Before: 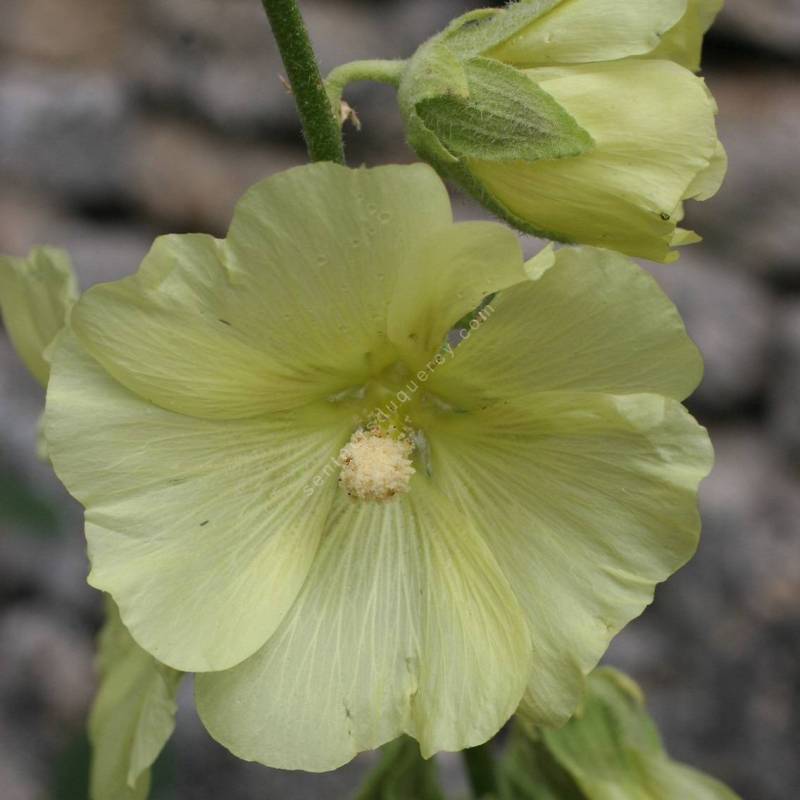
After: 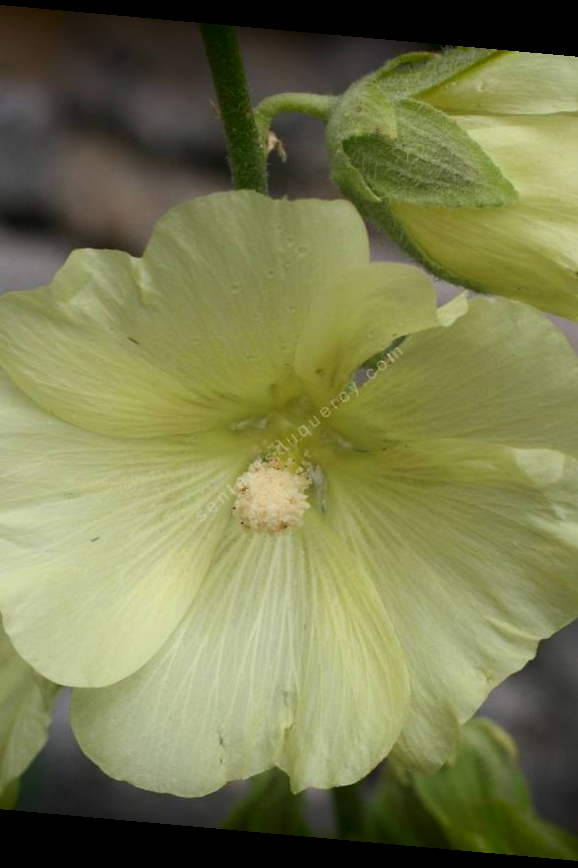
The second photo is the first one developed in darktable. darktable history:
crop: left 15.419%, right 17.914%
shadows and highlights: shadows -90, highlights 90, soften with gaussian
rotate and perspective: rotation 5.12°, automatic cropping off
